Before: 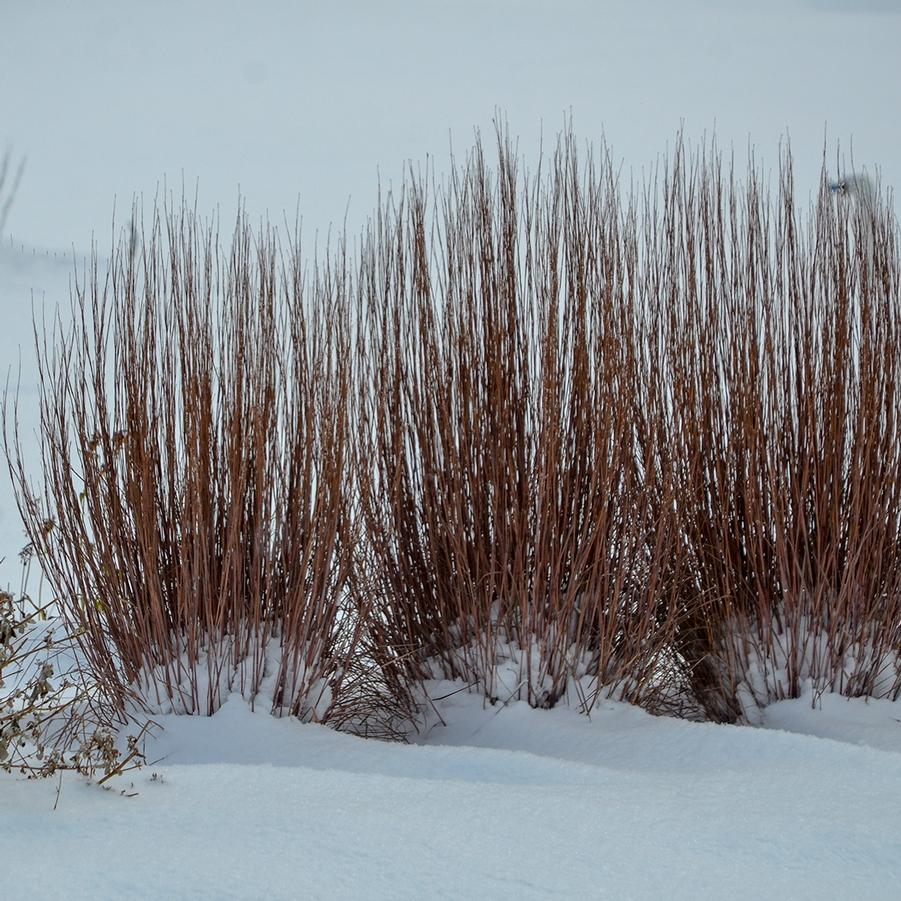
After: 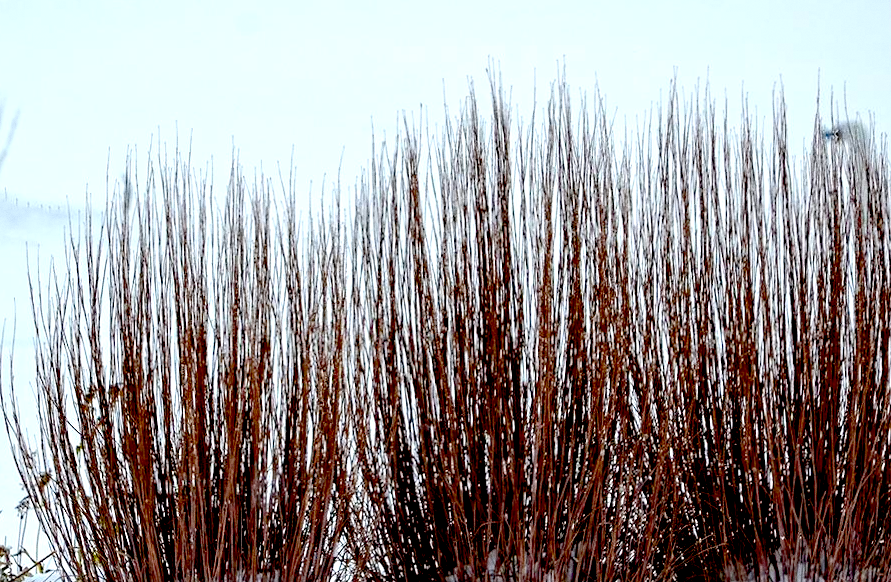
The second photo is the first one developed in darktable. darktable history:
grain: on, module defaults
crop and rotate: top 4.848%, bottom 29.503%
exposure: black level correction 0.035, exposure 0.9 EV, compensate highlight preservation false
rotate and perspective: rotation -0.45°, automatic cropping original format, crop left 0.008, crop right 0.992, crop top 0.012, crop bottom 0.988
white balance: red 0.988, blue 1.017
